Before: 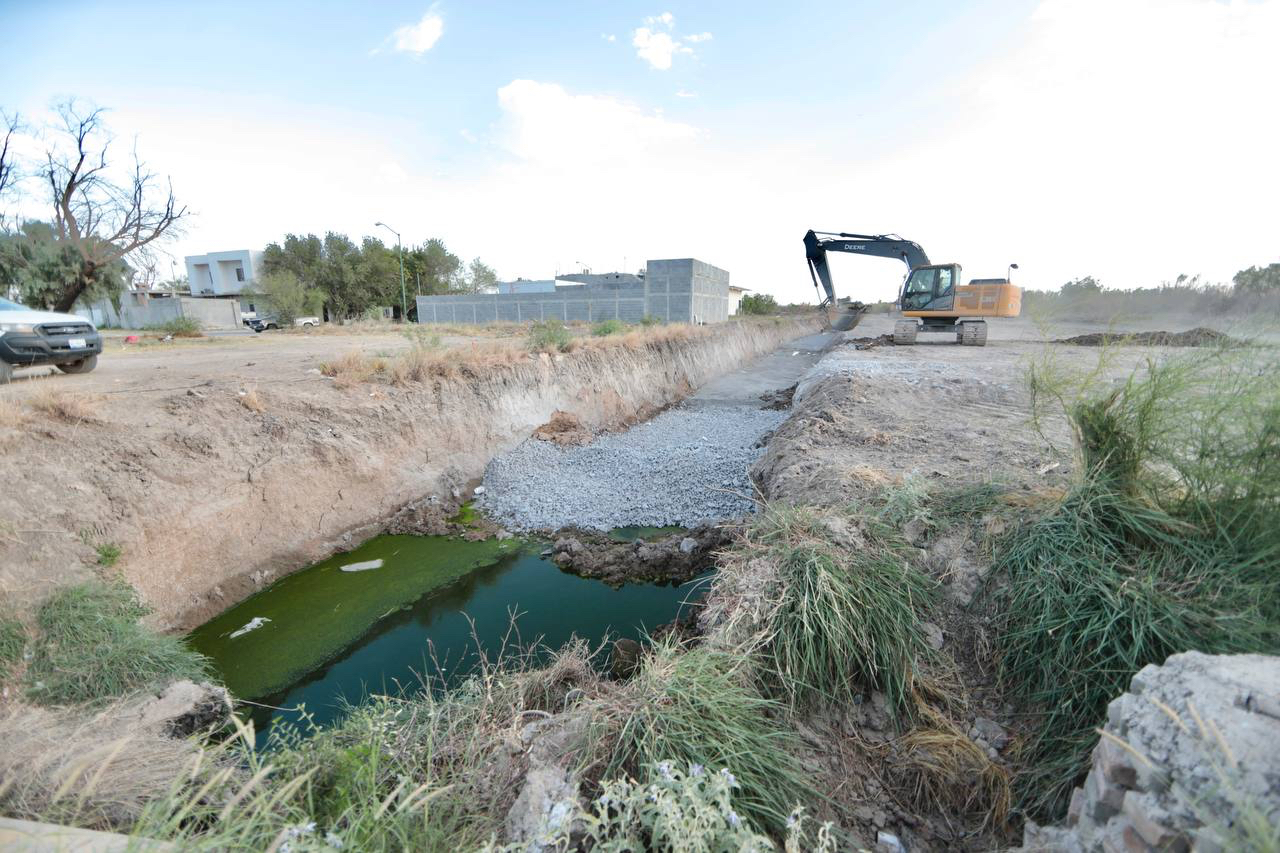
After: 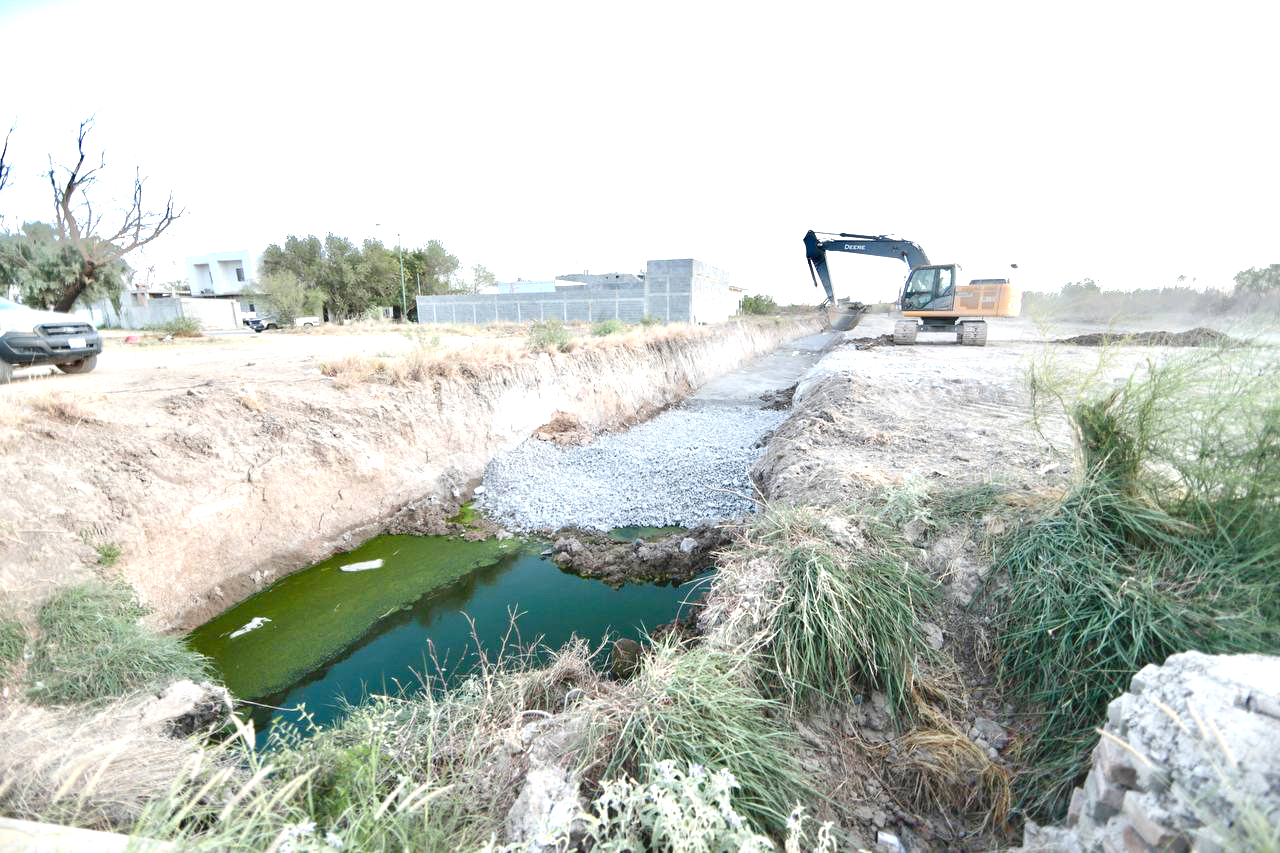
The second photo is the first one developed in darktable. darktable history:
contrast brightness saturation: saturation -0.049
color balance rgb: perceptual saturation grading › global saturation 20%, perceptual saturation grading › highlights -49.677%, perceptual saturation grading › shadows 23.97%
exposure: exposure 1 EV, compensate highlight preservation false
